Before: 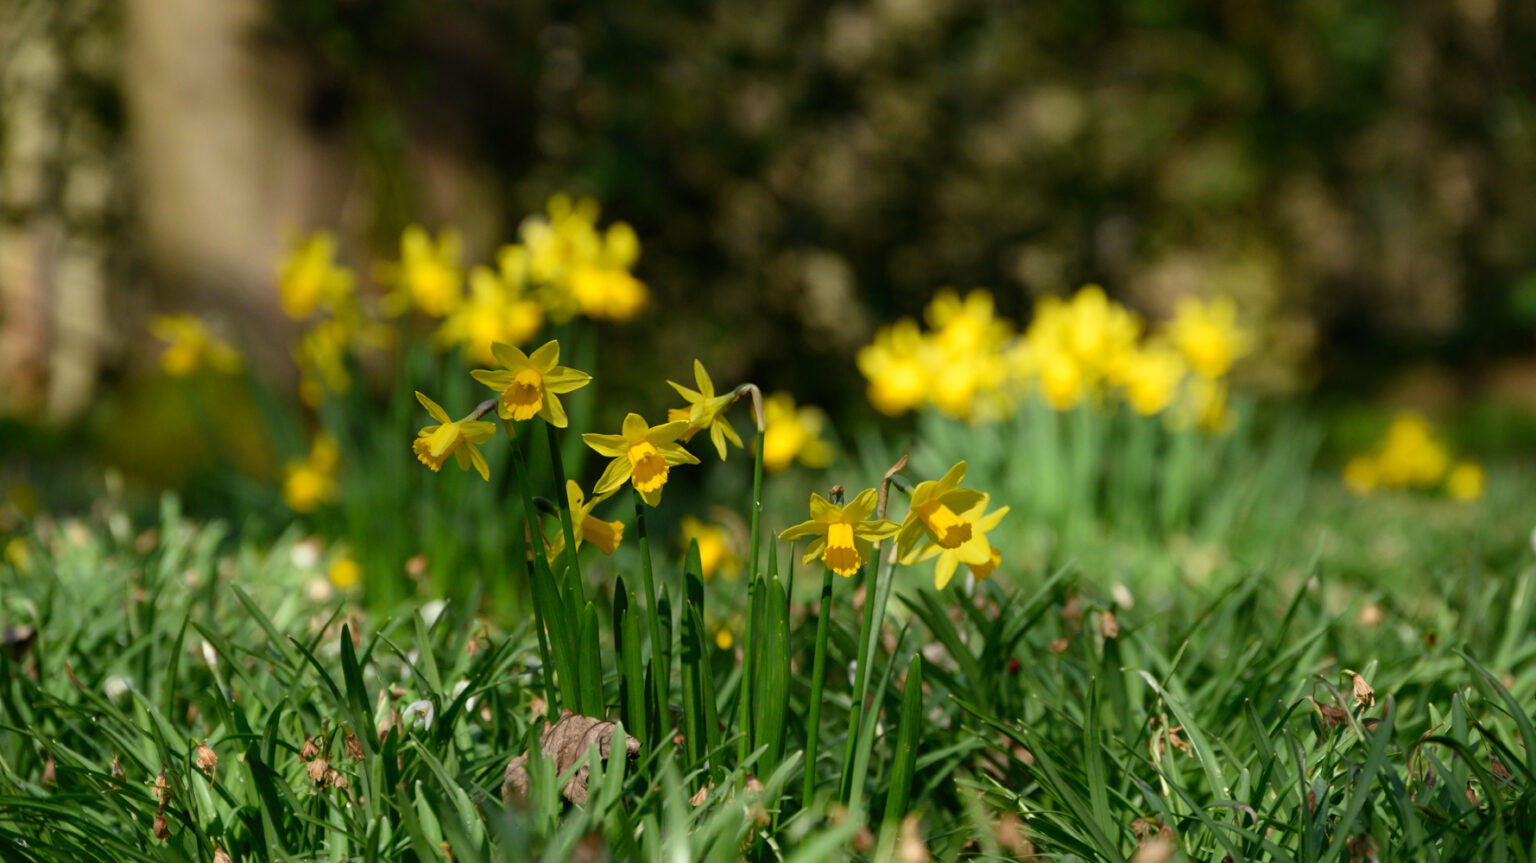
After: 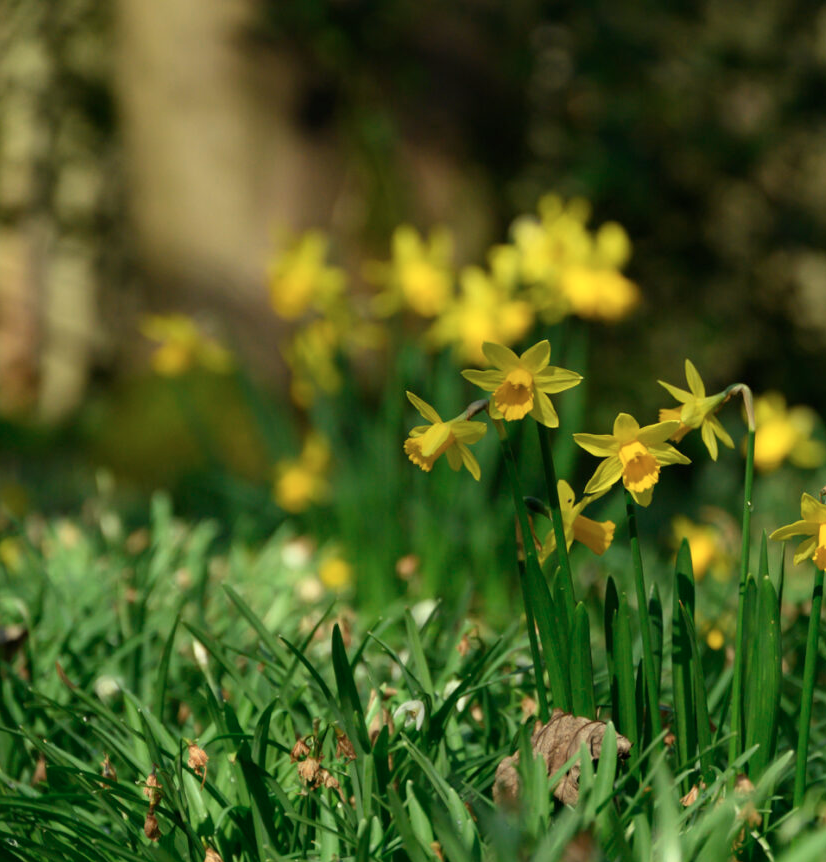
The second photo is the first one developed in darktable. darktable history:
crop: left 0.587%, right 45.588%, bottom 0.086%
white balance: red 1.08, blue 0.791
color calibration: illuminant Planckian (black body), x 0.375, y 0.373, temperature 4117 K
